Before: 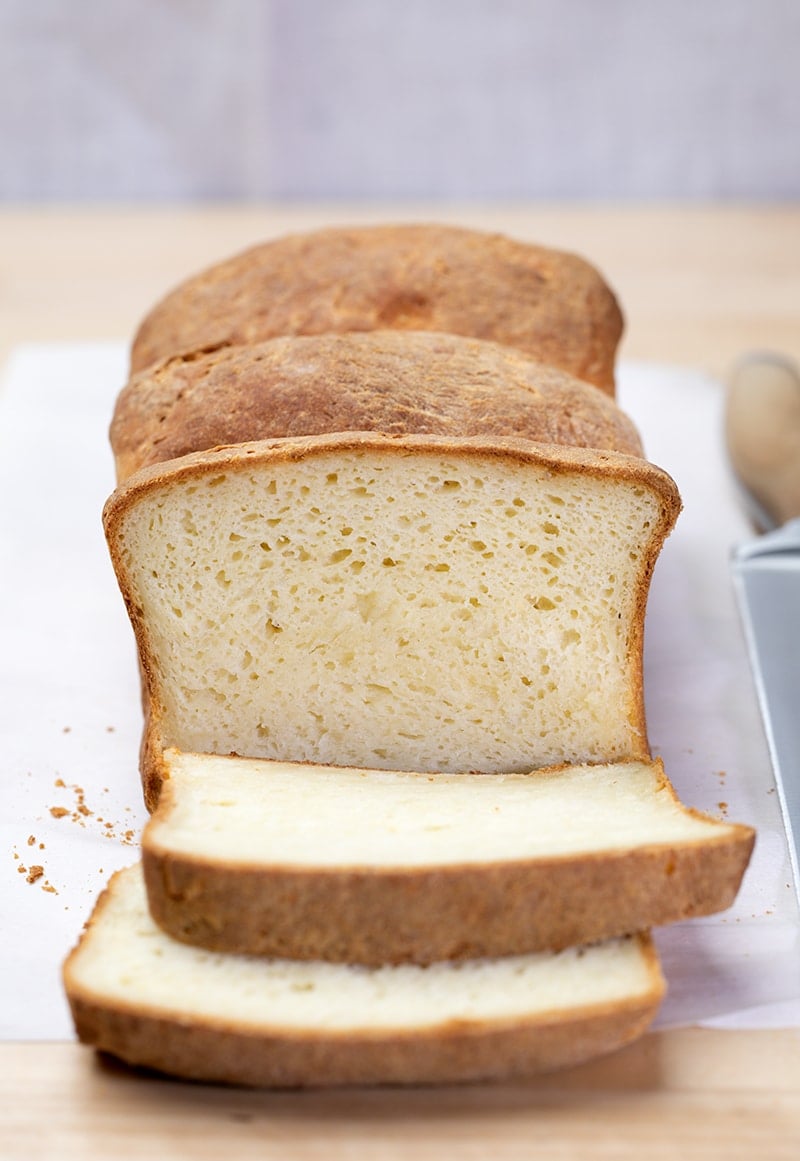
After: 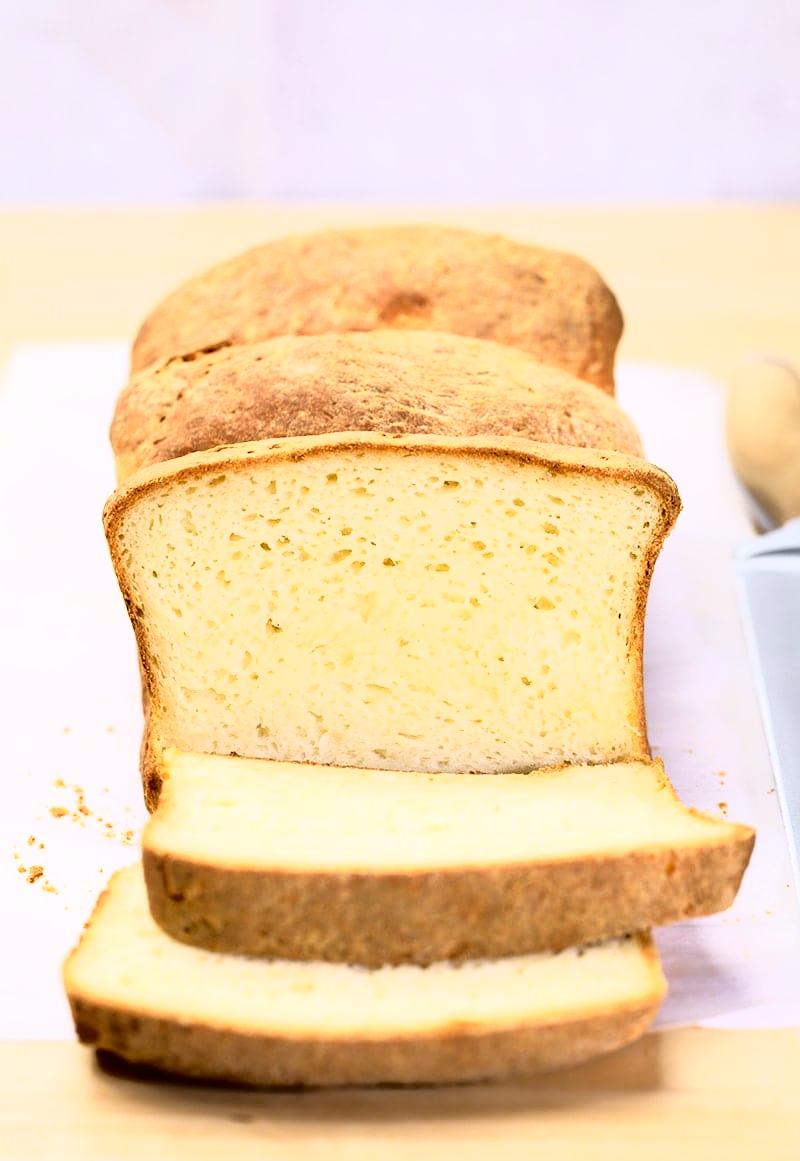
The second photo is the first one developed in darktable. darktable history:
tone equalizer: -8 EV -0.417 EV, -7 EV -0.389 EV, -6 EV -0.333 EV, -5 EV -0.222 EV, -3 EV 0.222 EV, -2 EV 0.333 EV, -1 EV 0.389 EV, +0 EV 0.417 EV, edges refinement/feathering 500, mask exposure compensation -1.57 EV, preserve details no
tone curve: curves: ch0 [(0, 0.015) (0.091, 0.055) (0.184, 0.159) (0.304, 0.382) (0.492, 0.579) (0.628, 0.755) (0.832, 0.932) (0.984, 0.963)]; ch1 [(0, 0) (0.34, 0.235) (0.493, 0.5) (0.554, 0.56) (0.764, 0.815) (1, 1)]; ch2 [(0, 0) (0.44, 0.458) (0.476, 0.477) (0.542, 0.586) (0.674, 0.724) (1, 1)], color space Lab, independent channels, preserve colors none
